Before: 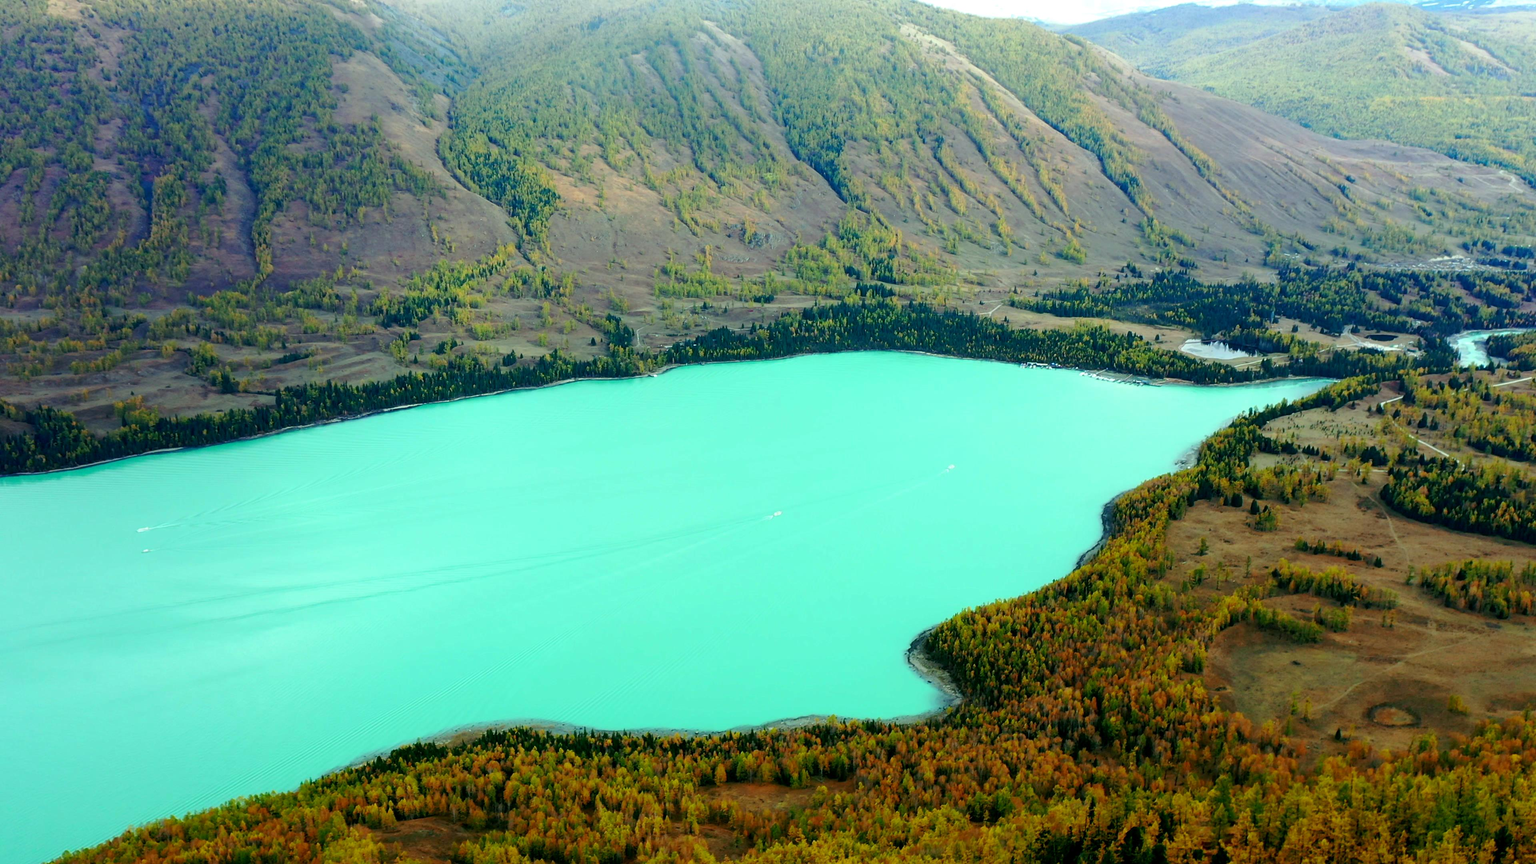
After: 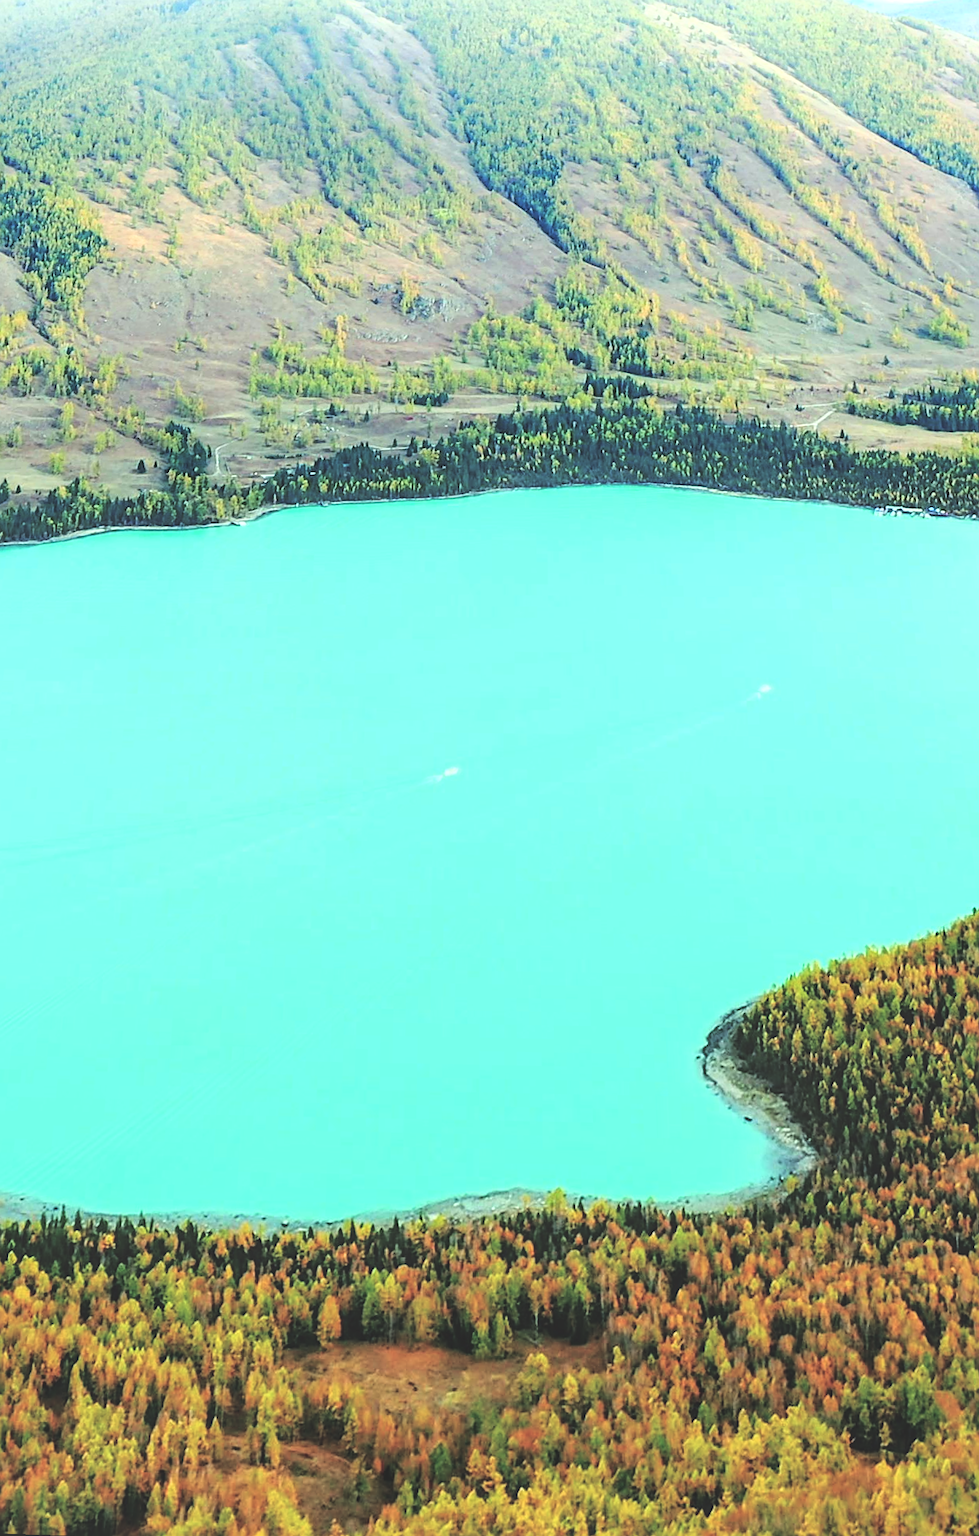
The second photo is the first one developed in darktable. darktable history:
base curve: curves: ch0 [(0, 0) (0.032, 0.037) (0.105, 0.228) (0.435, 0.76) (0.856, 0.983) (1, 1)]
exposure: black level correction -0.028, compensate highlight preservation false
crop: left 28.583%, right 29.231%
sharpen: on, module defaults
rotate and perspective: rotation 0.72°, lens shift (vertical) -0.352, lens shift (horizontal) -0.051, crop left 0.152, crop right 0.859, crop top 0.019, crop bottom 0.964
local contrast: on, module defaults
